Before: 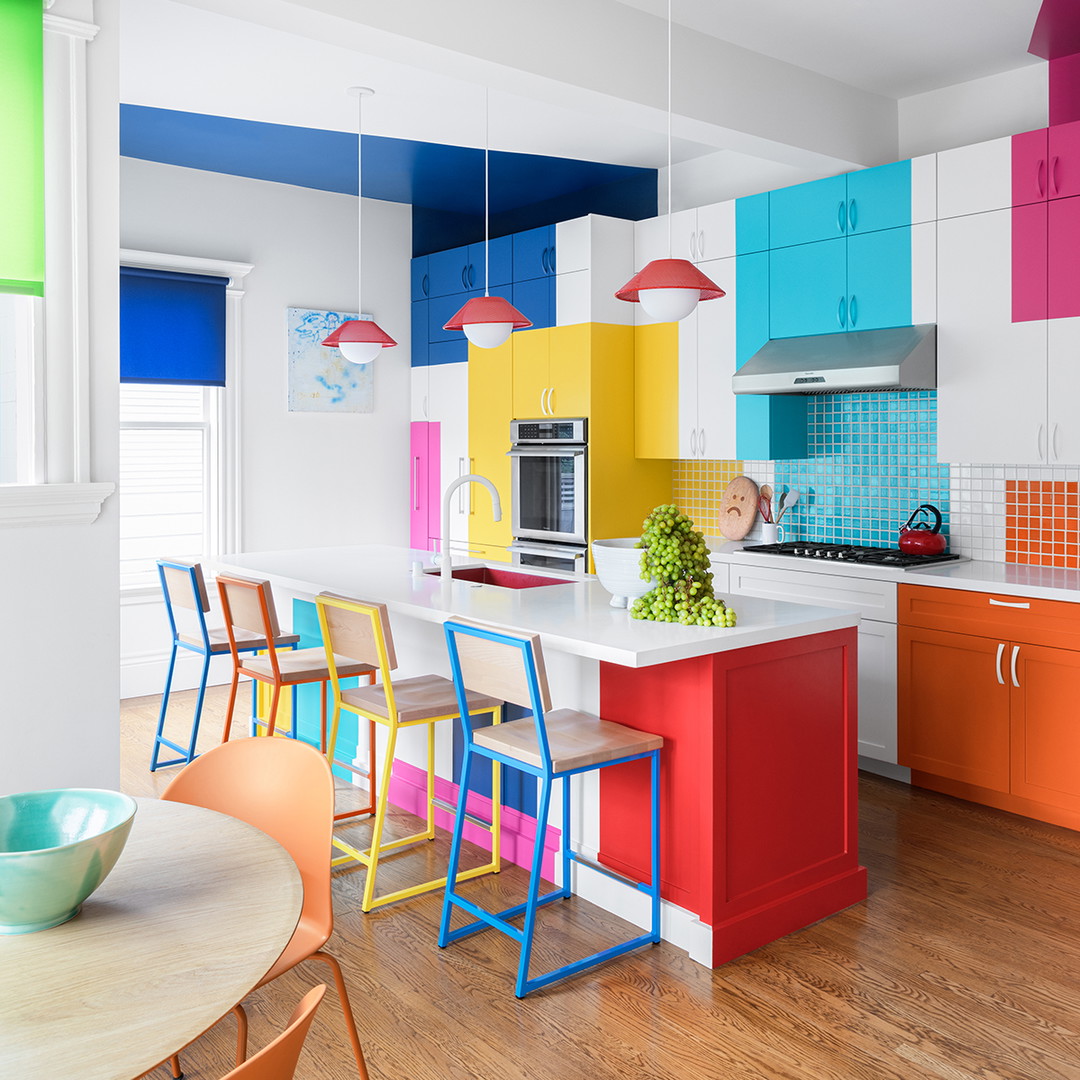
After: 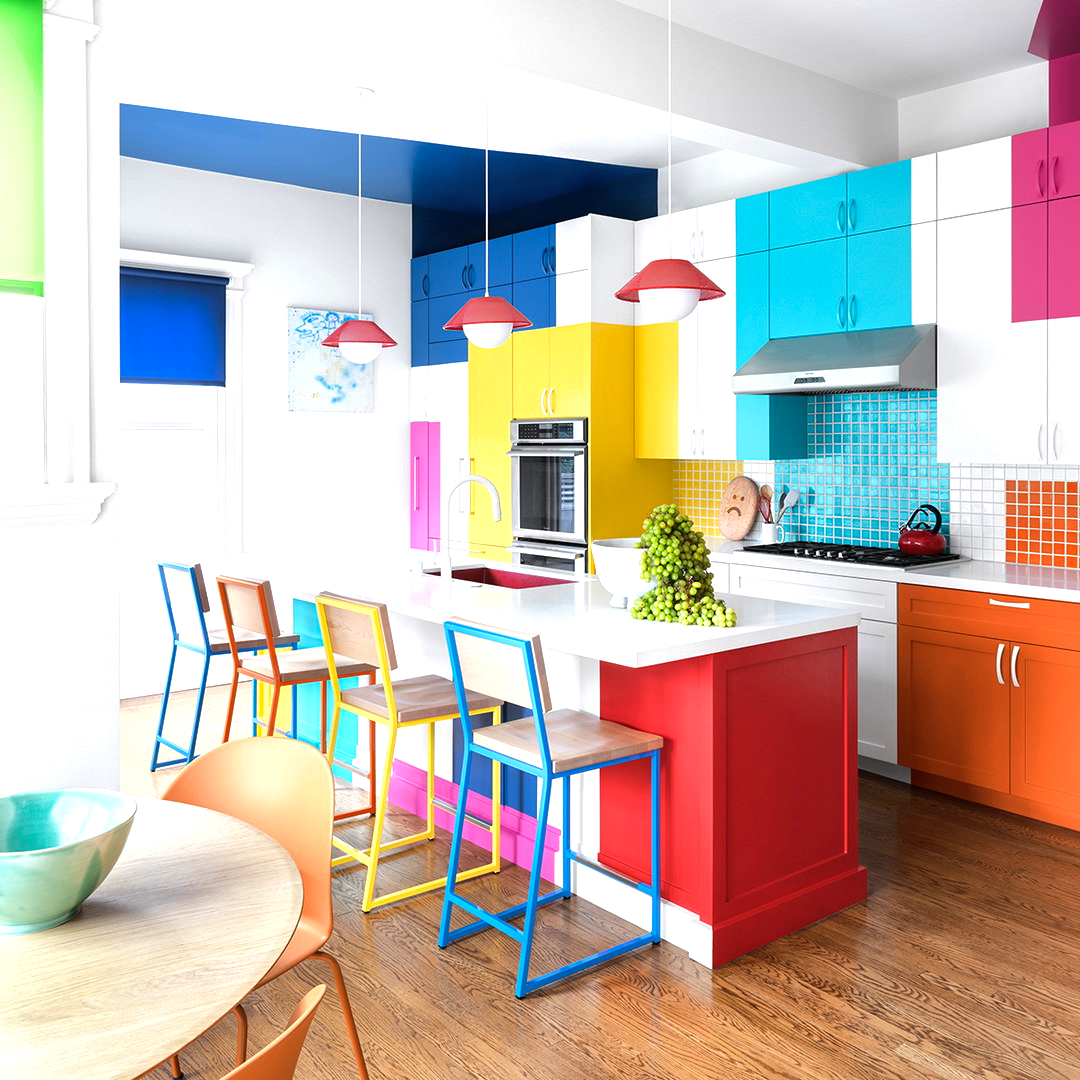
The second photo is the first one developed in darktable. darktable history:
tone equalizer: -8 EV -0.757 EV, -7 EV -0.724 EV, -6 EV -0.628 EV, -5 EV -0.376 EV, -3 EV 0.393 EV, -2 EV 0.6 EV, -1 EV 0.684 EV, +0 EV 0.748 EV, edges refinement/feathering 500, mask exposure compensation -1.26 EV, preserve details no
shadows and highlights: shadows 25.86, white point adjustment -3.01, highlights -29.79
